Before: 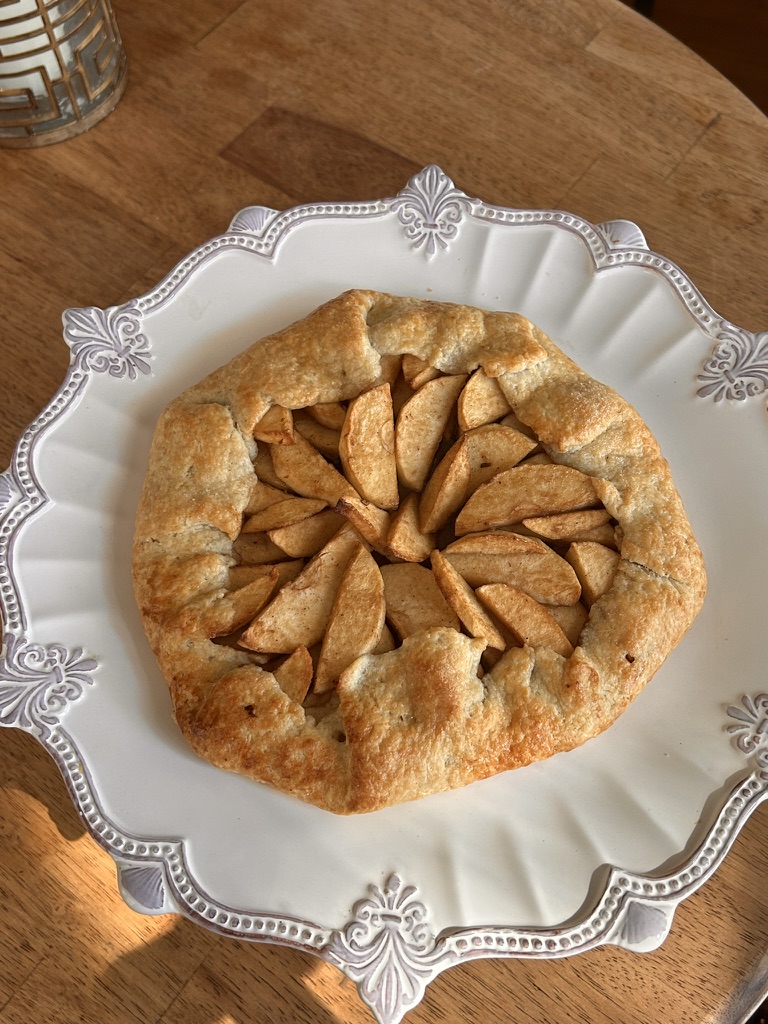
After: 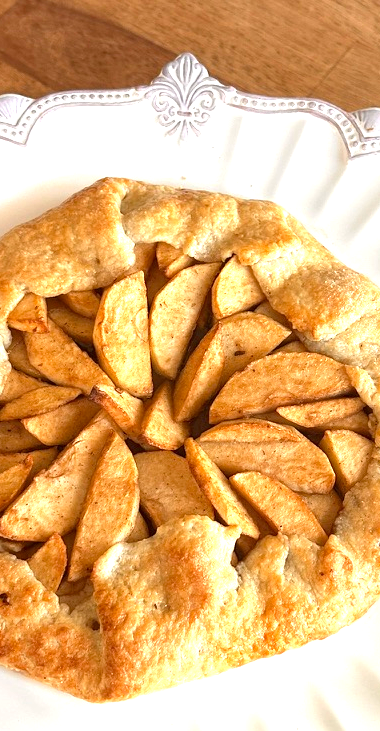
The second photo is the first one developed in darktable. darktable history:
crop: left 32.075%, top 10.976%, right 18.355%, bottom 17.596%
exposure: black level correction 0, exposure 1.2 EV, compensate exposure bias true, compensate highlight preservation false
